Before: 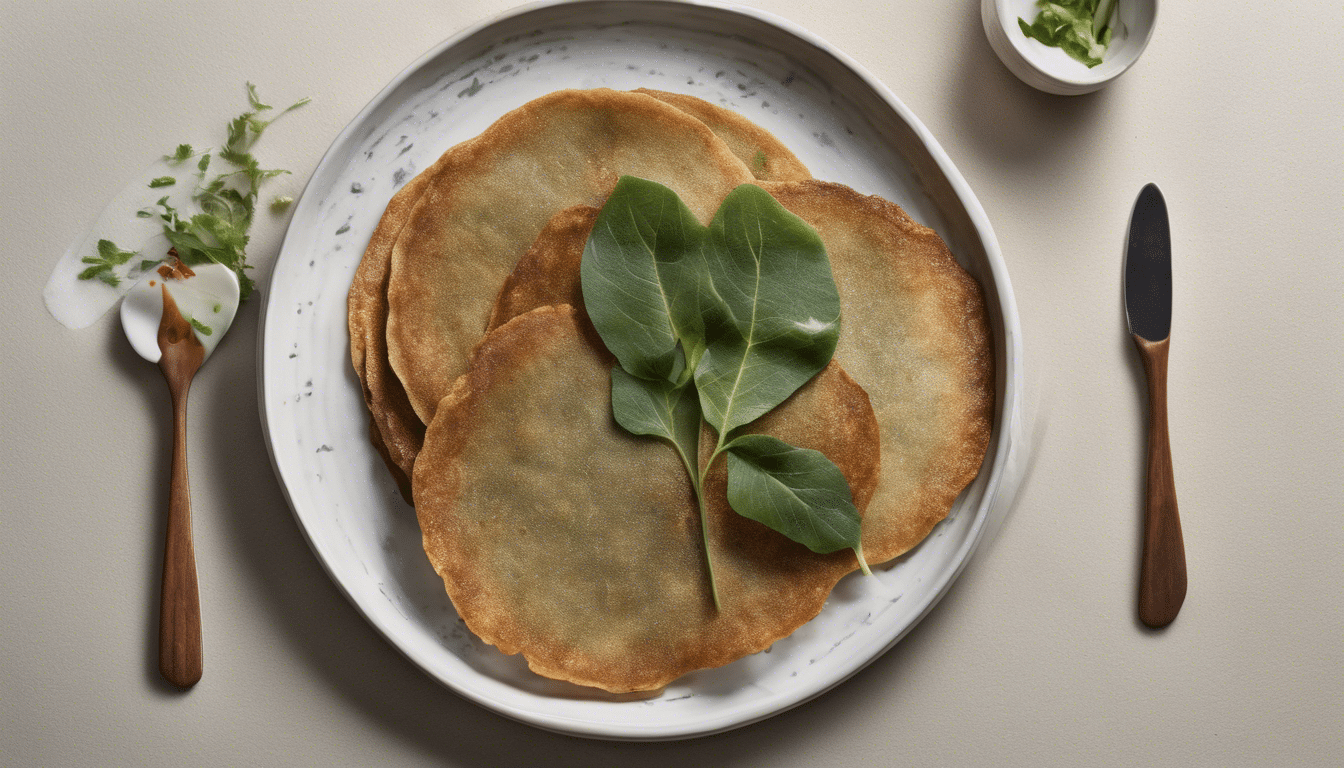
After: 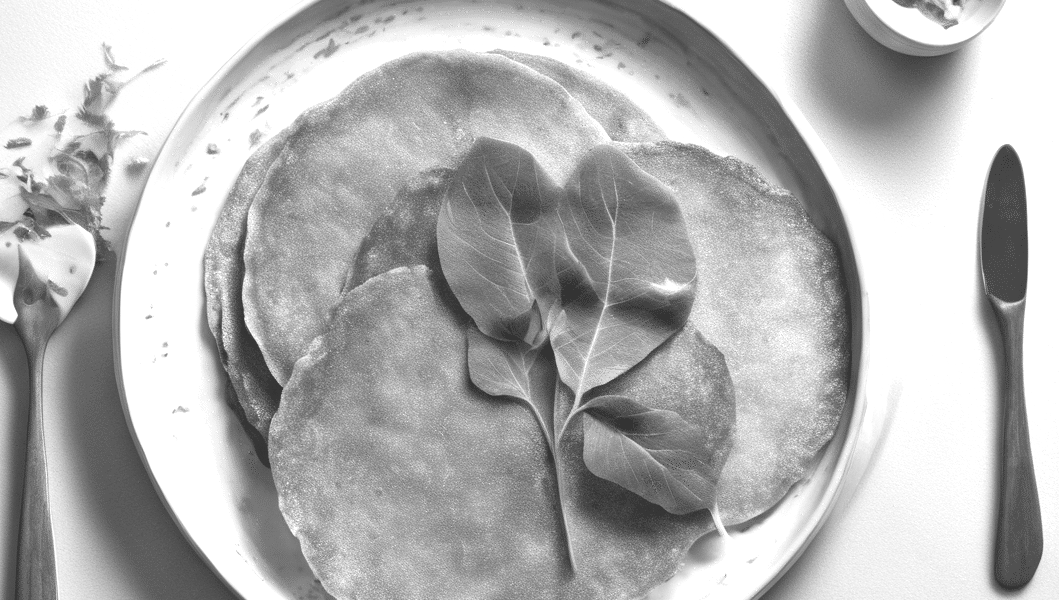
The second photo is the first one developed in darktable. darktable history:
exposure: exposure 1.089 EV, compensate highlight preservation false
monochrome: size 3.1
crop and rotate: left 10.77%, top 5.1%, right 10.41%, bottom 16.76%
color balance: lift [1.006, 0.985, 1.002, 1.015], gamma [1, 0.953, 1.008, 1.047], gain [1.076, 1.13, 1.004, 0.87]
color balance rgb: shadows lift › chroma 1%, shadows lift › hue 113°, highlights gain › chroma 0.2%, highlights gain › hue 333°, perceptual saturation grading › global saturation 20%, perceptual saturation grading › highlights -50%, perceptual saturation grading › shadows 25%, contrast -10%
